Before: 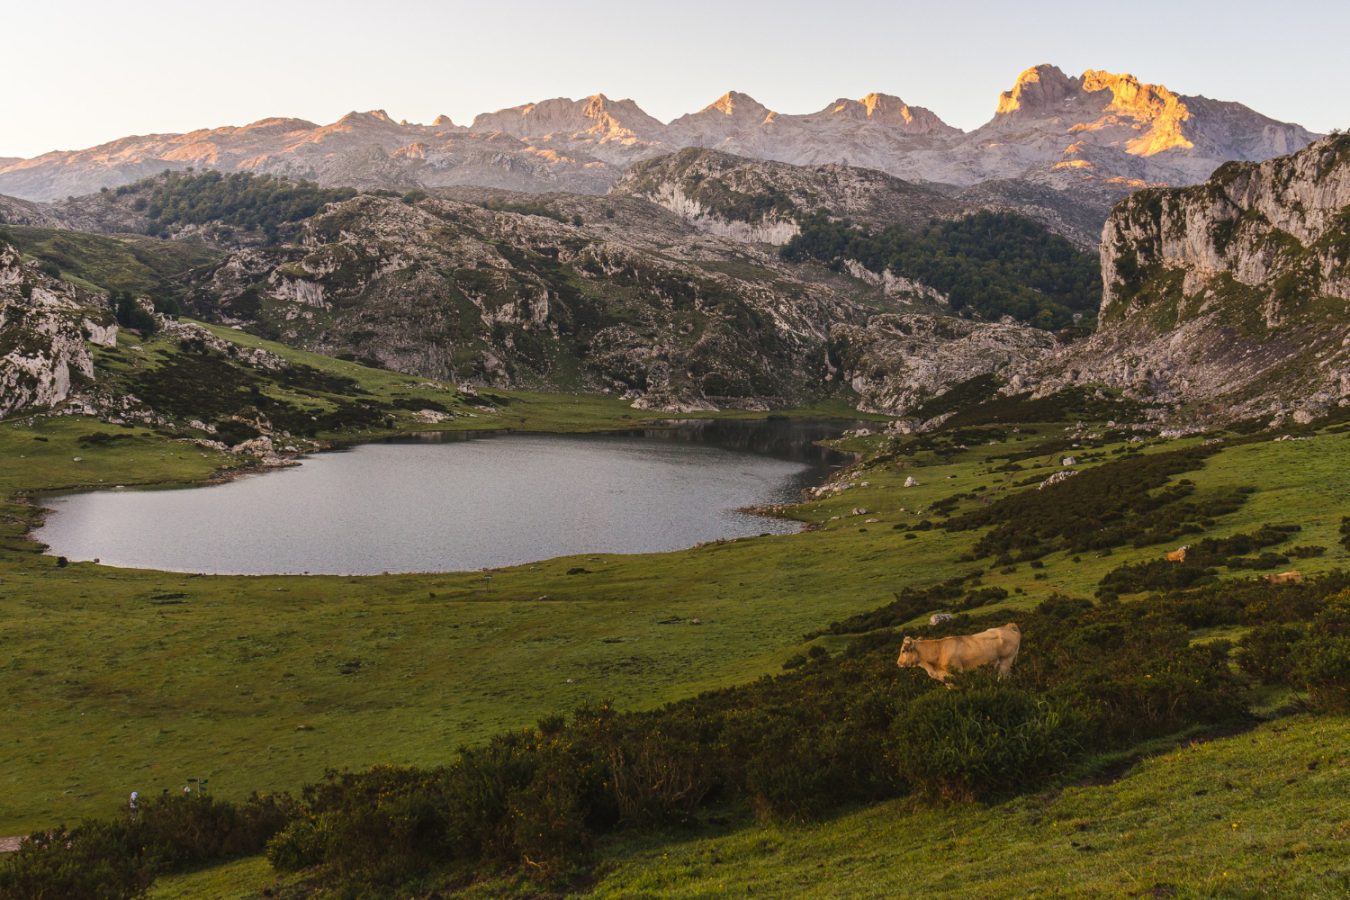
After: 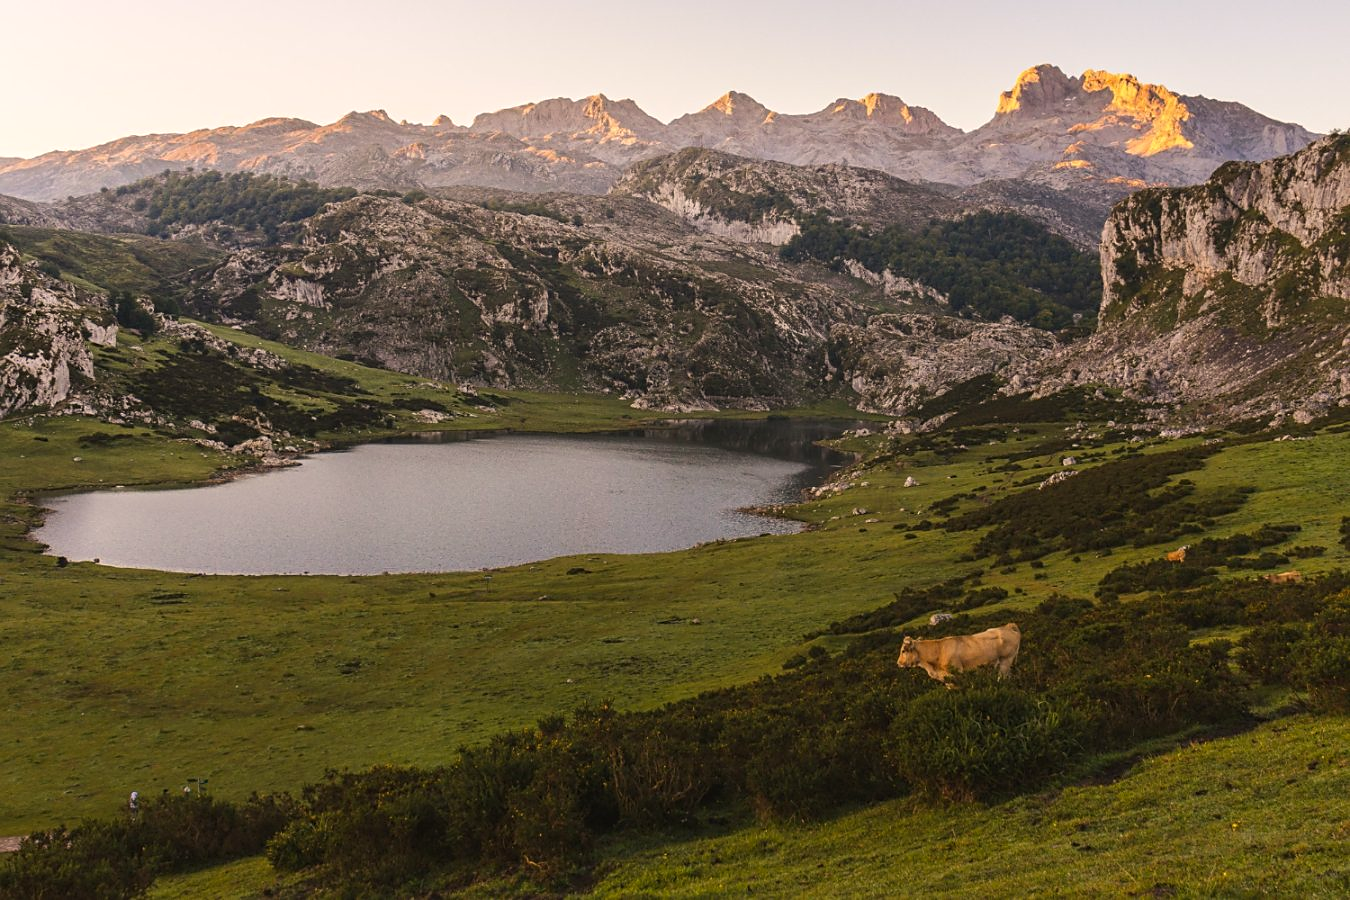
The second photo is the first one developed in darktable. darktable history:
sharpen: radius 1.864, amount 0.398, threshold 1.271
color correction: highlights a* 3.84, highlights b* 5.07
